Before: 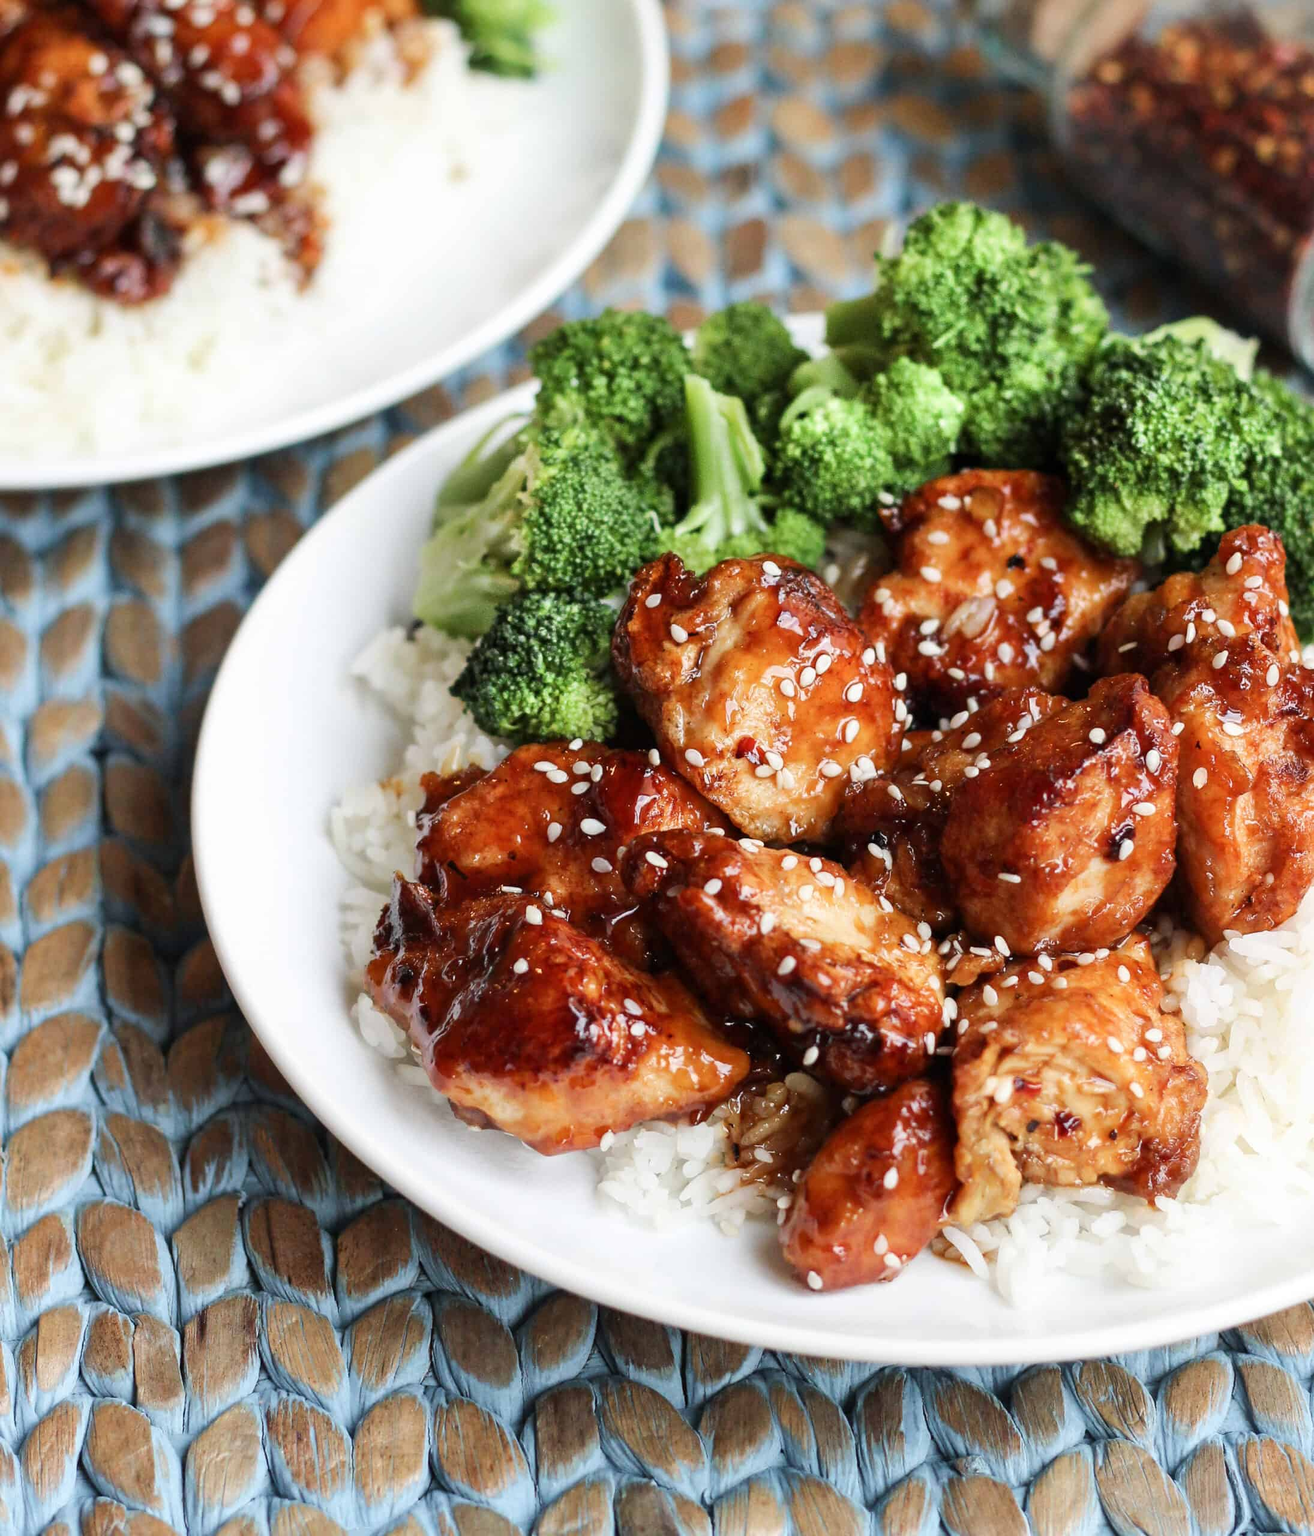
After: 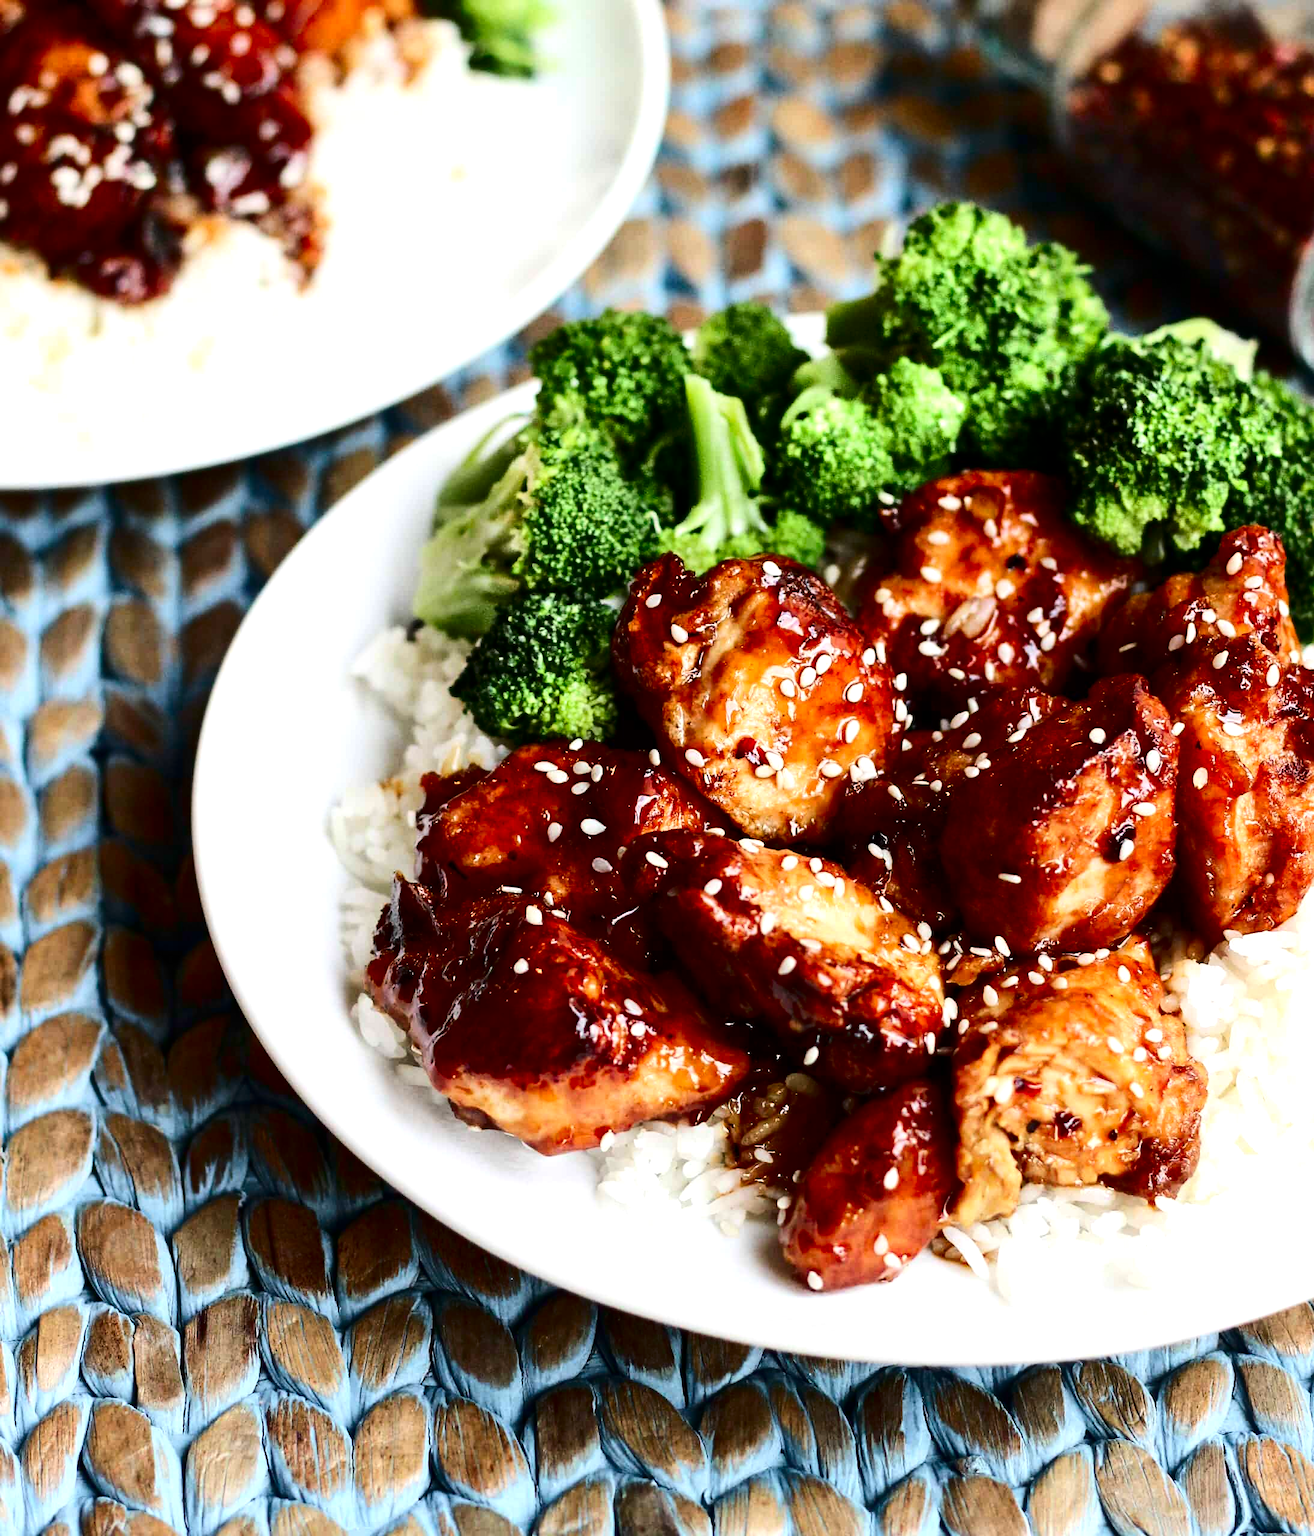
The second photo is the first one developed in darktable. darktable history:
contrast brightness saturation: contrast 0.22, brightness -0.19, saturation 0.24
tone equalizer: -8 EV -0.417 EV, -7 EV -0.389 EV, -6 EV -0.333 EV, -5 EV -0.222 EV, -3 EV 0.222 EV, -2 EV 0.333 EV, -1 EV 0.389 EV, +0 EV 0.417 EV, edges refinement/feathering 500, mask exposure compensation -1.57 EV, preserve details no
